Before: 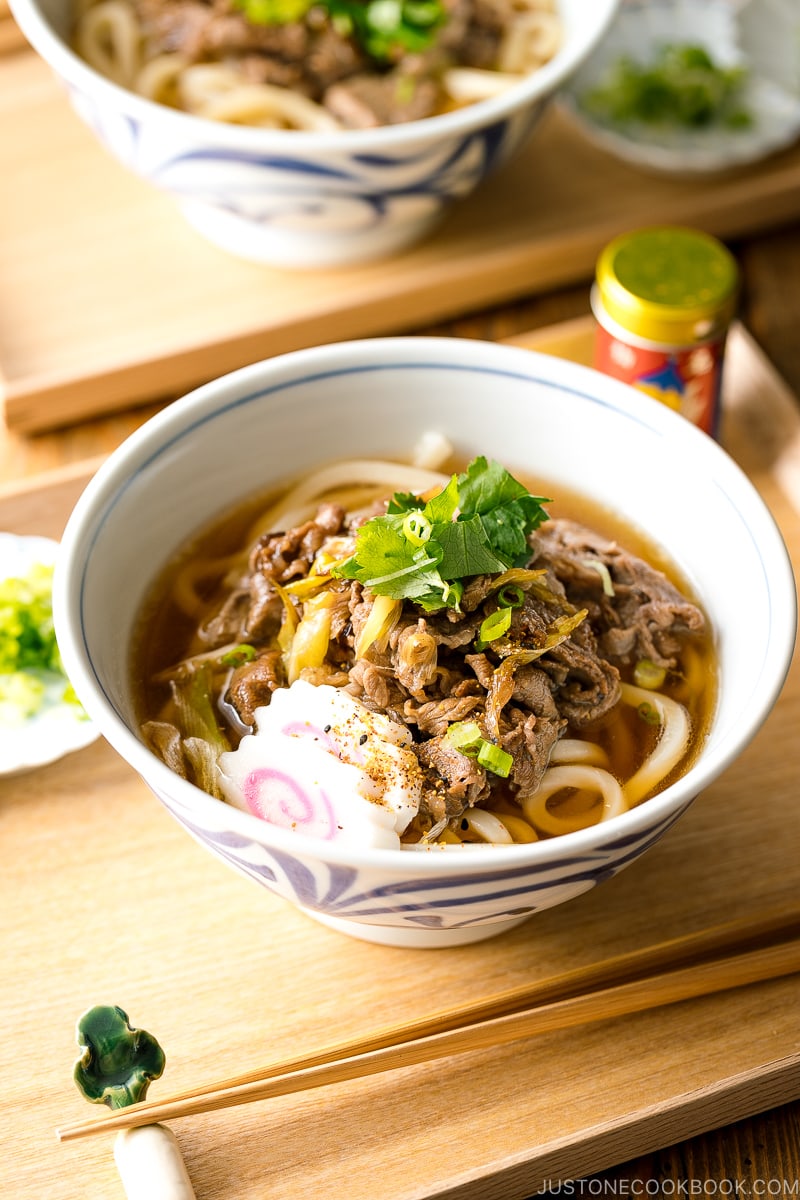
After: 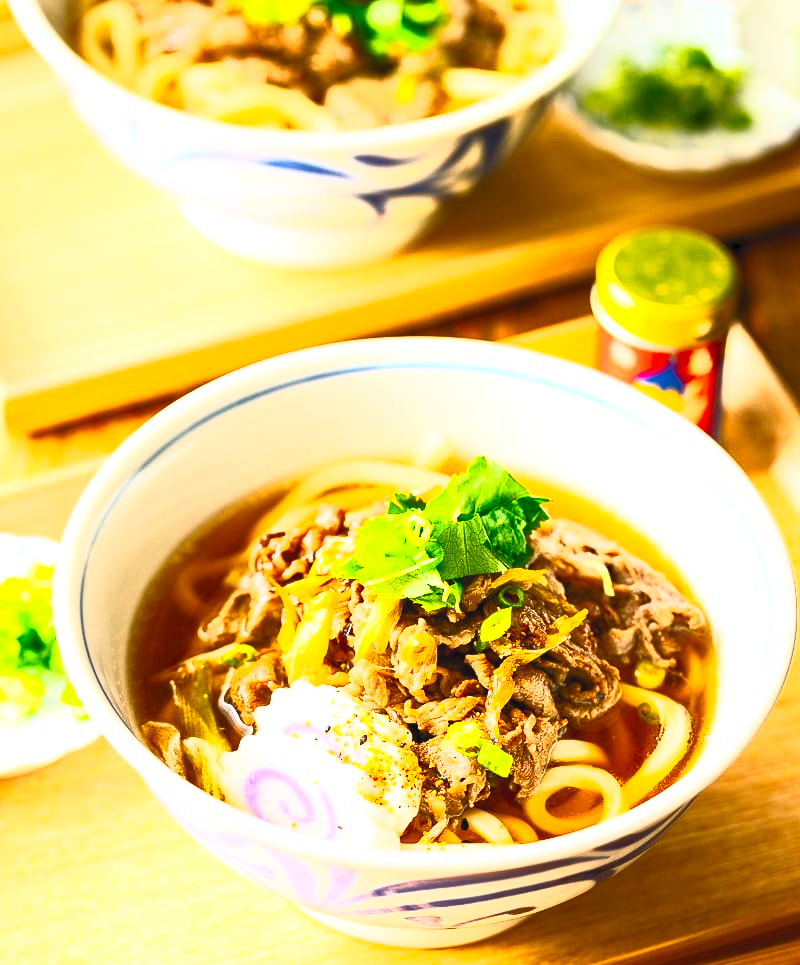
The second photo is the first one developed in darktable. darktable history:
contrast brightness saturation: contrast 0.991, brightness 0.992, saturation 0.987
crop: bottom 19.523%
